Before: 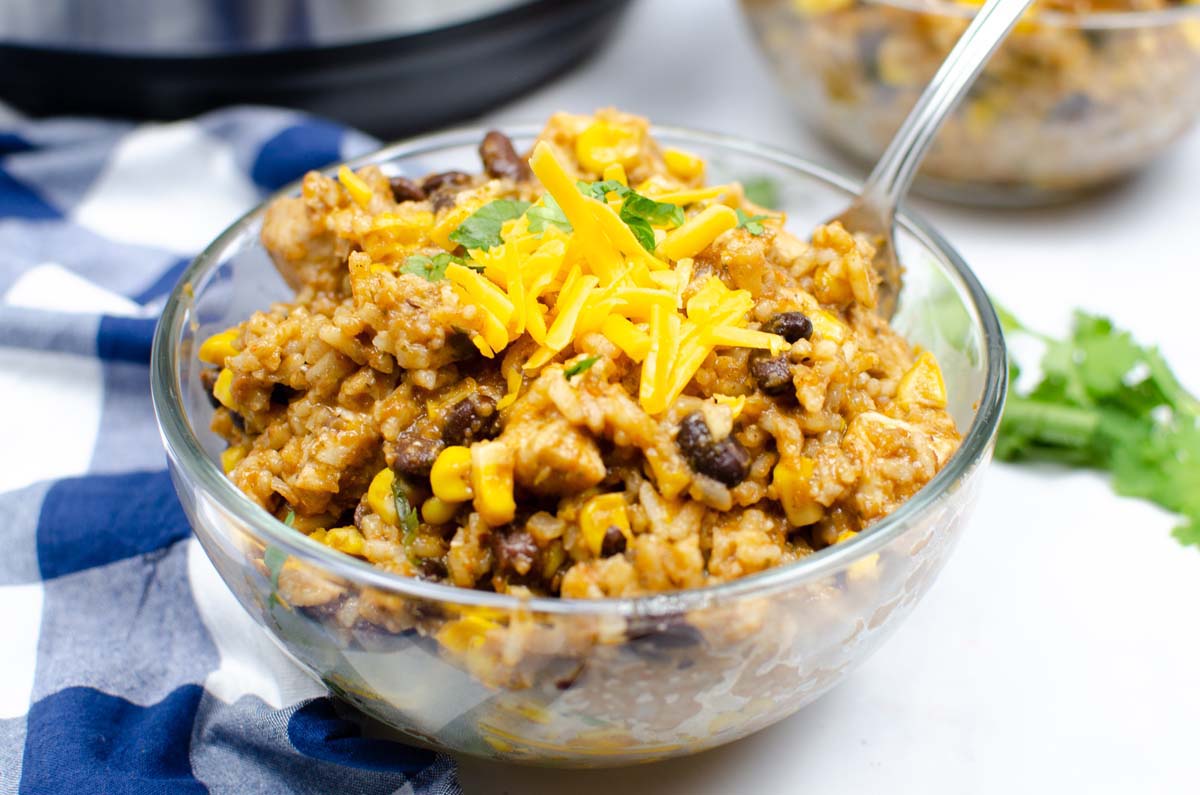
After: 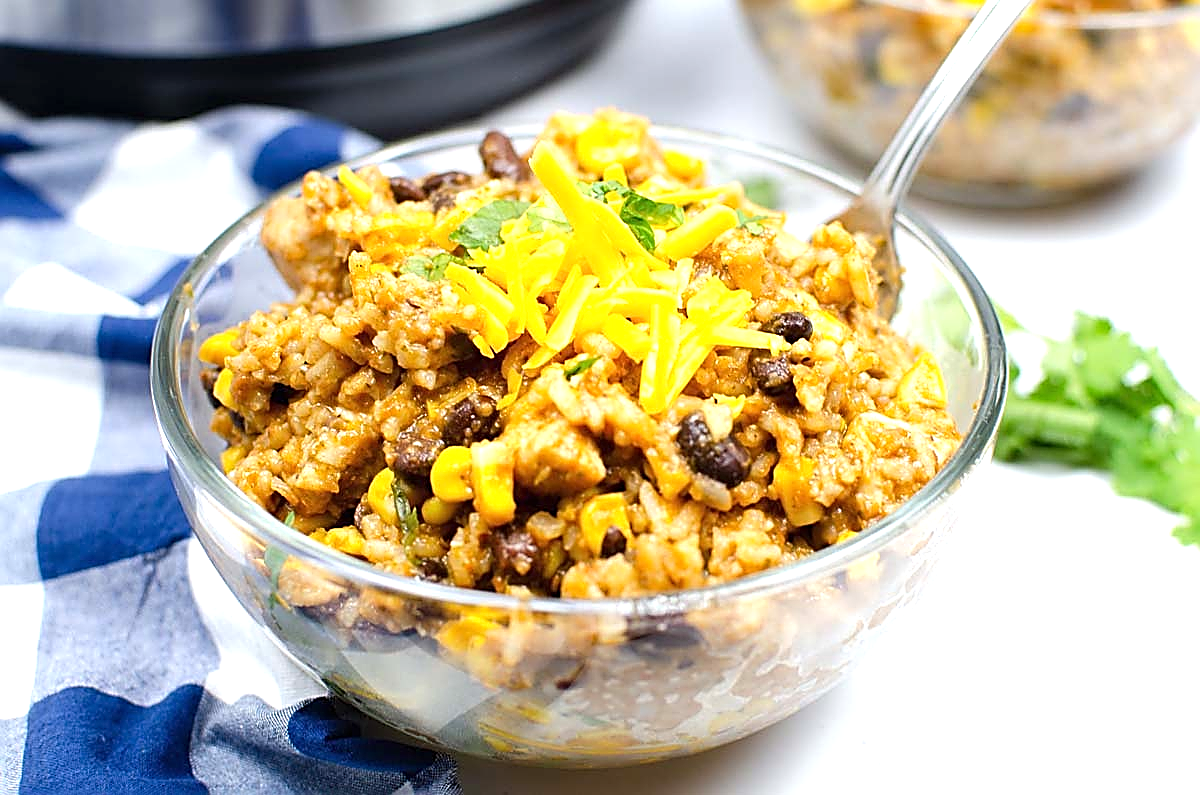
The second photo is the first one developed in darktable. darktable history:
exposure: black level correction 0, exposure 0.5 EV, compensate highlight preservation false
sharpen: radius 1.685, amount 1.294
